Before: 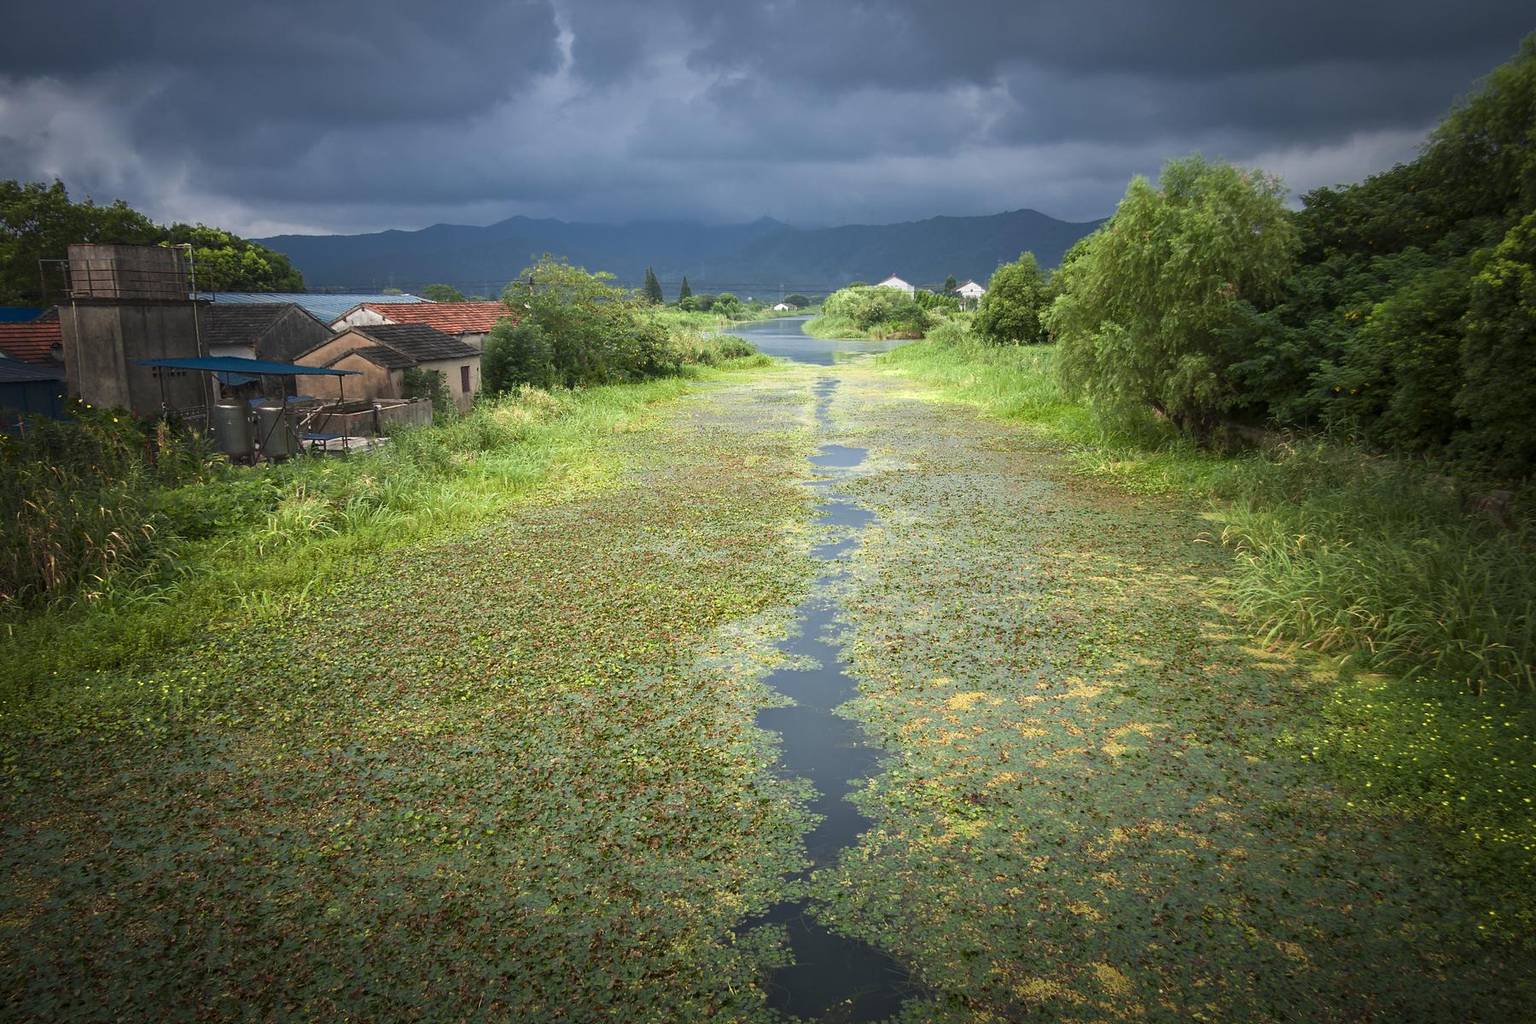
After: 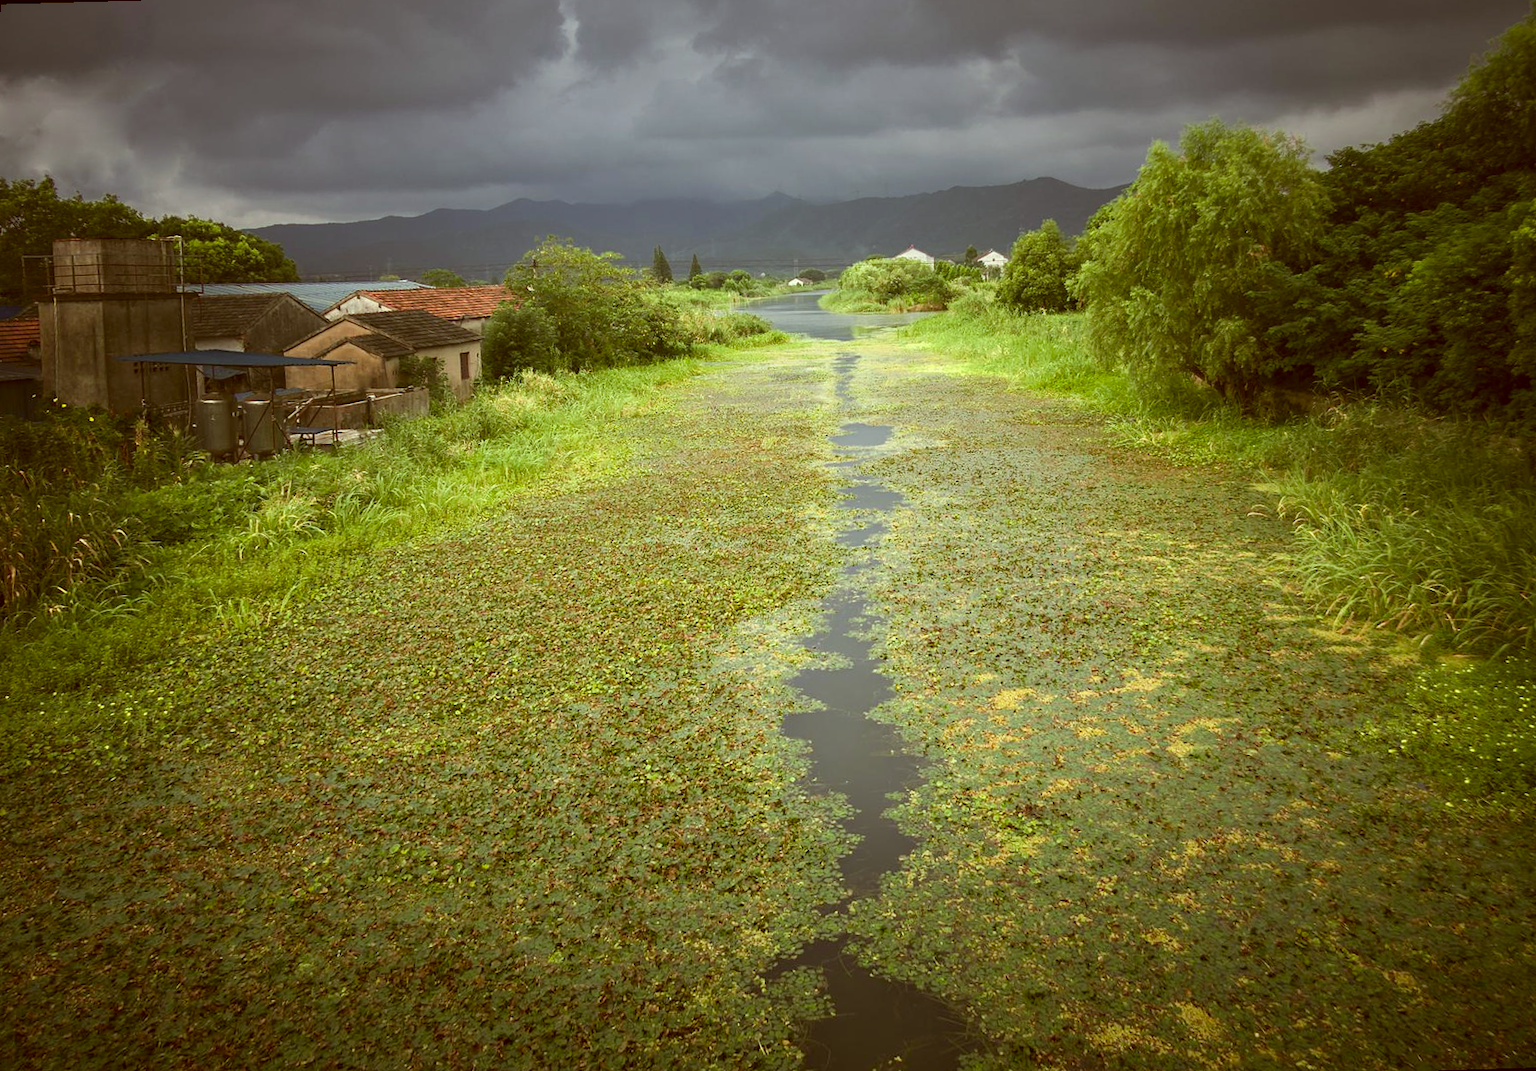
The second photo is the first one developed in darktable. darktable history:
rotate and perspective: rotation -1.68°, lens shift (vertical) -0.146, crop left 0.049, crop right 0.912, crop top 0.032, crop bottom 0.96
color correction: highlights a* -5.94, highlights b* 9.48, shadows a* 10.12, shadows b* 23.94
